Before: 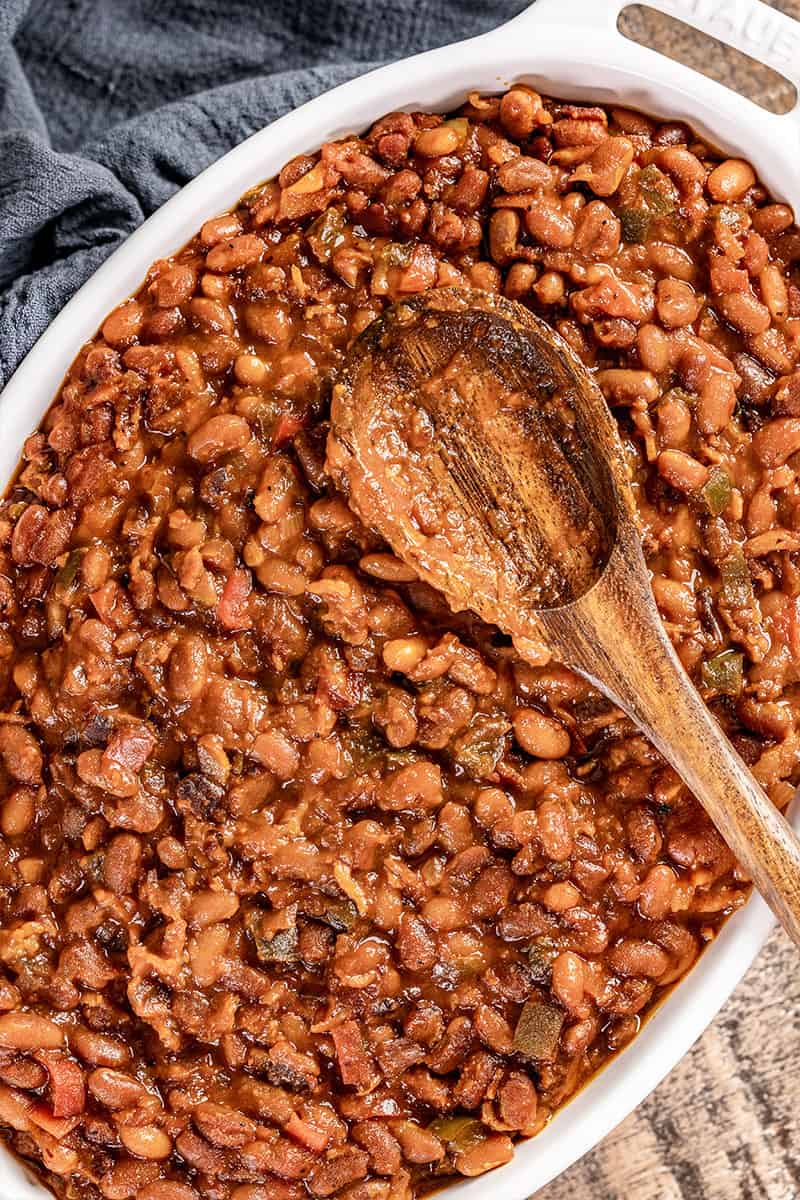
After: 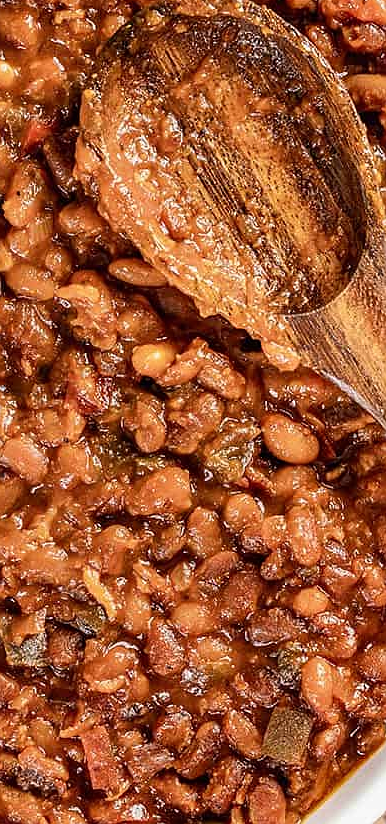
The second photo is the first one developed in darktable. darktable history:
shadows and highlights: shadows 43.71, white point adjustment -1.46, soften with gaussian
crop: left 31.379%, top 24.658%, right 20.326%, bottom 6.628%
sharpen: radius 0.969, amount 0.604
